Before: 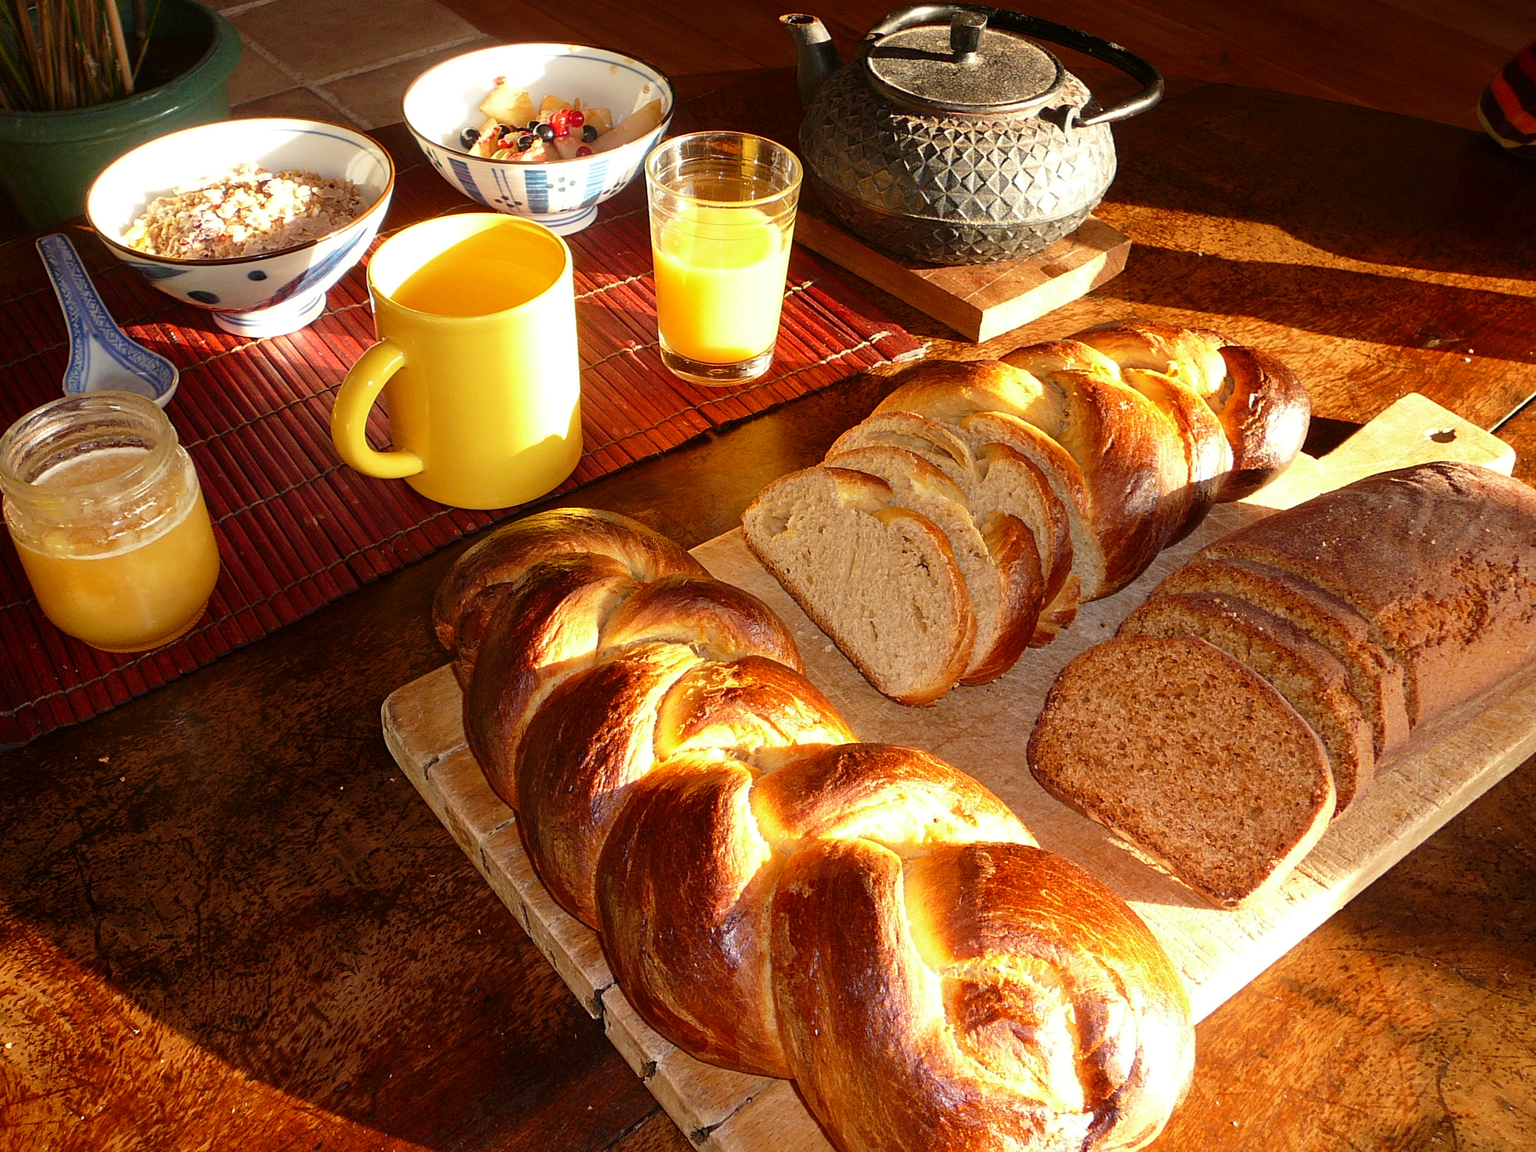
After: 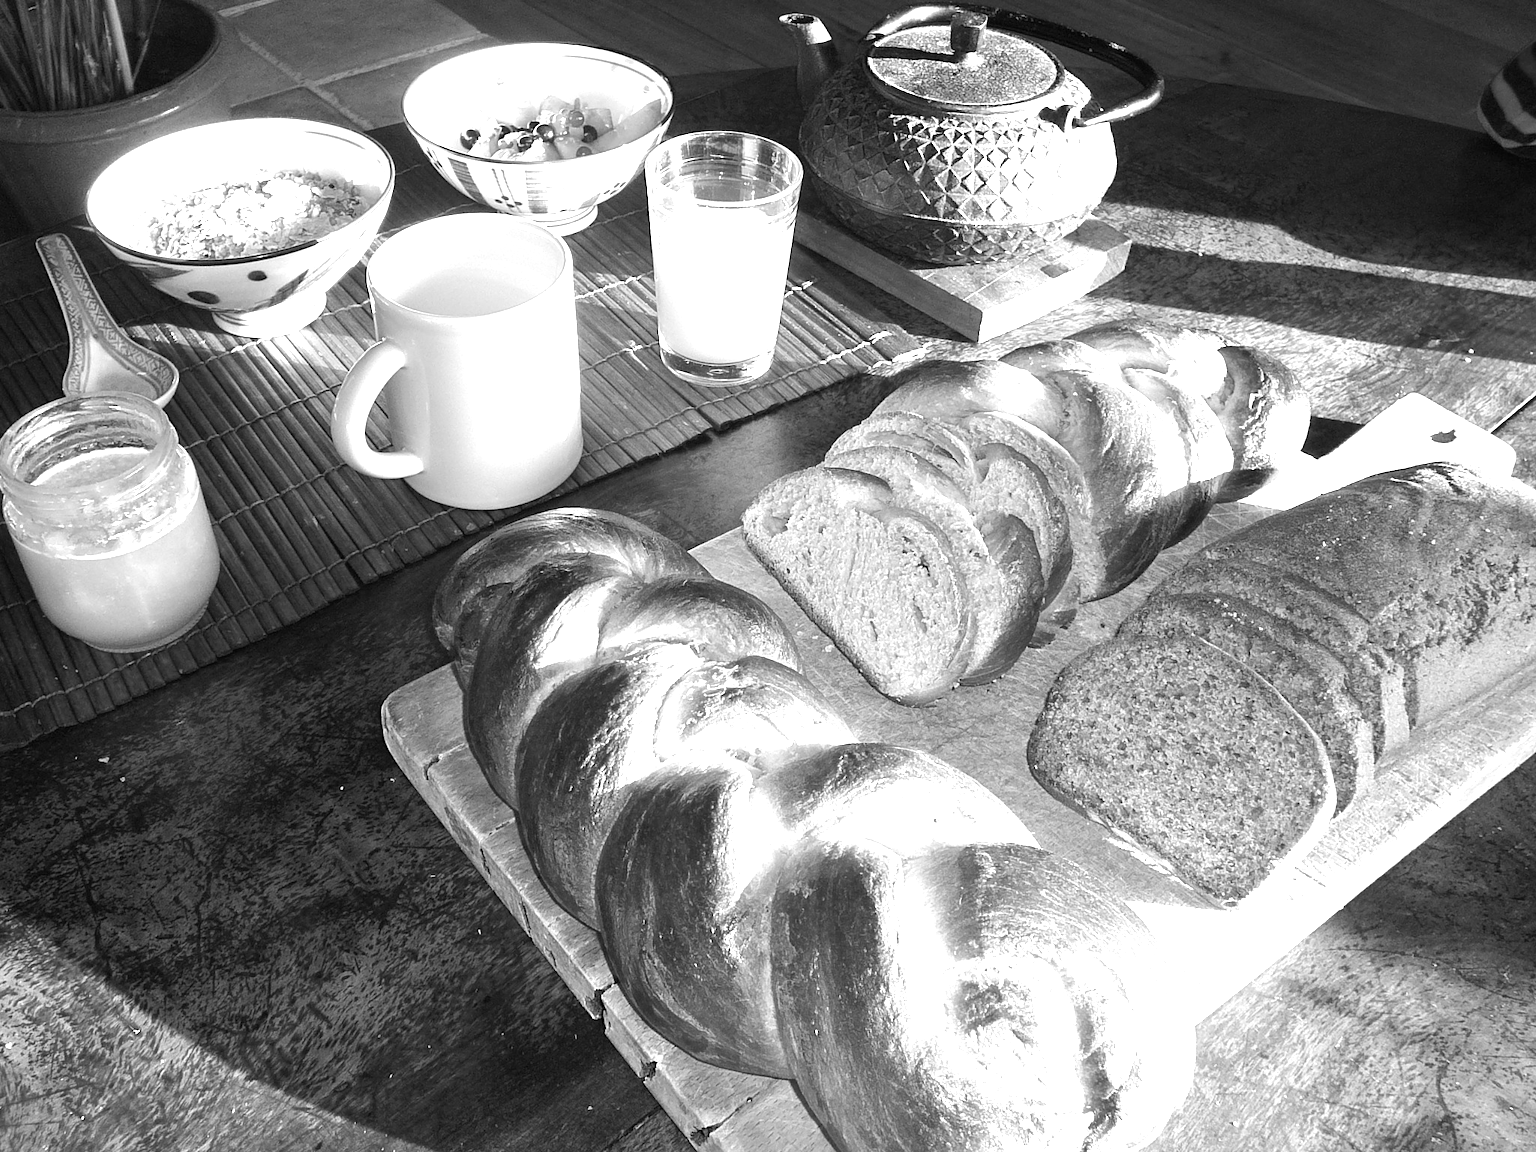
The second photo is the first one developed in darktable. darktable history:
exposure: black level correction 0, exposure 1.3 EV, compensate exposure bias true, compensate highlight preservation false
color calibration: output gray [0.18, 0.41, 0.41, 0], gray › normalize channels true, illuminant same as pipeline (D50), adaptation XYZ, x 0.346, y 0.359, gamut compression 0
